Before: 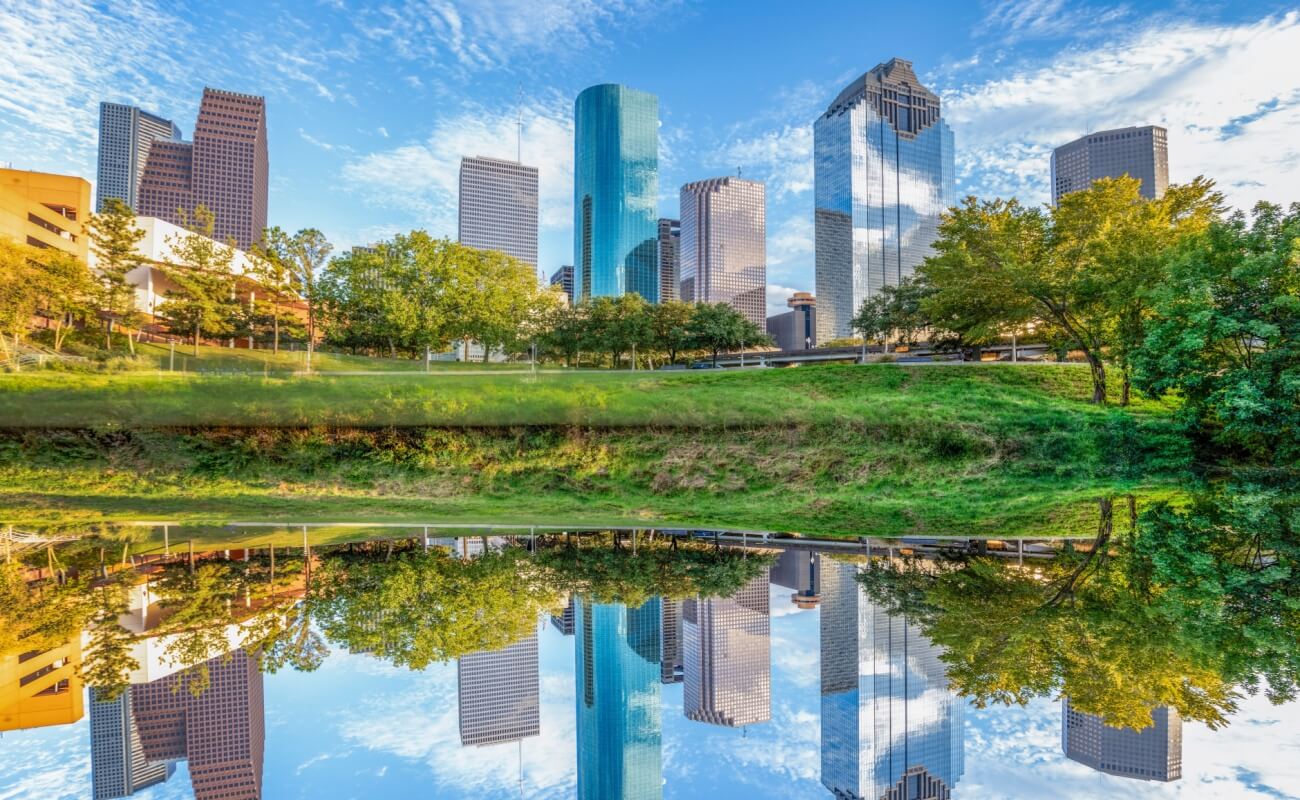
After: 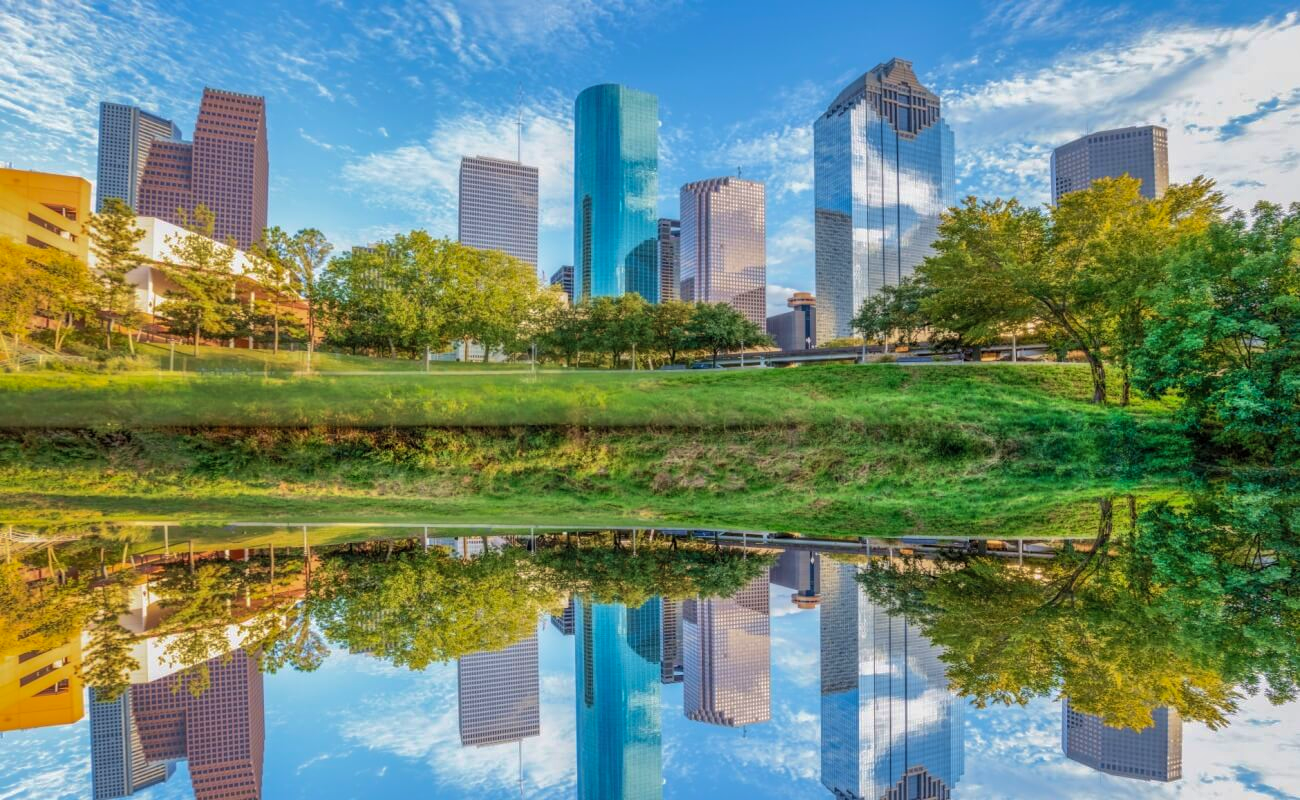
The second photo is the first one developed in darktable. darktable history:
shadows and highlights: shadows 40, highlights -60
velvia: on, module defaults
